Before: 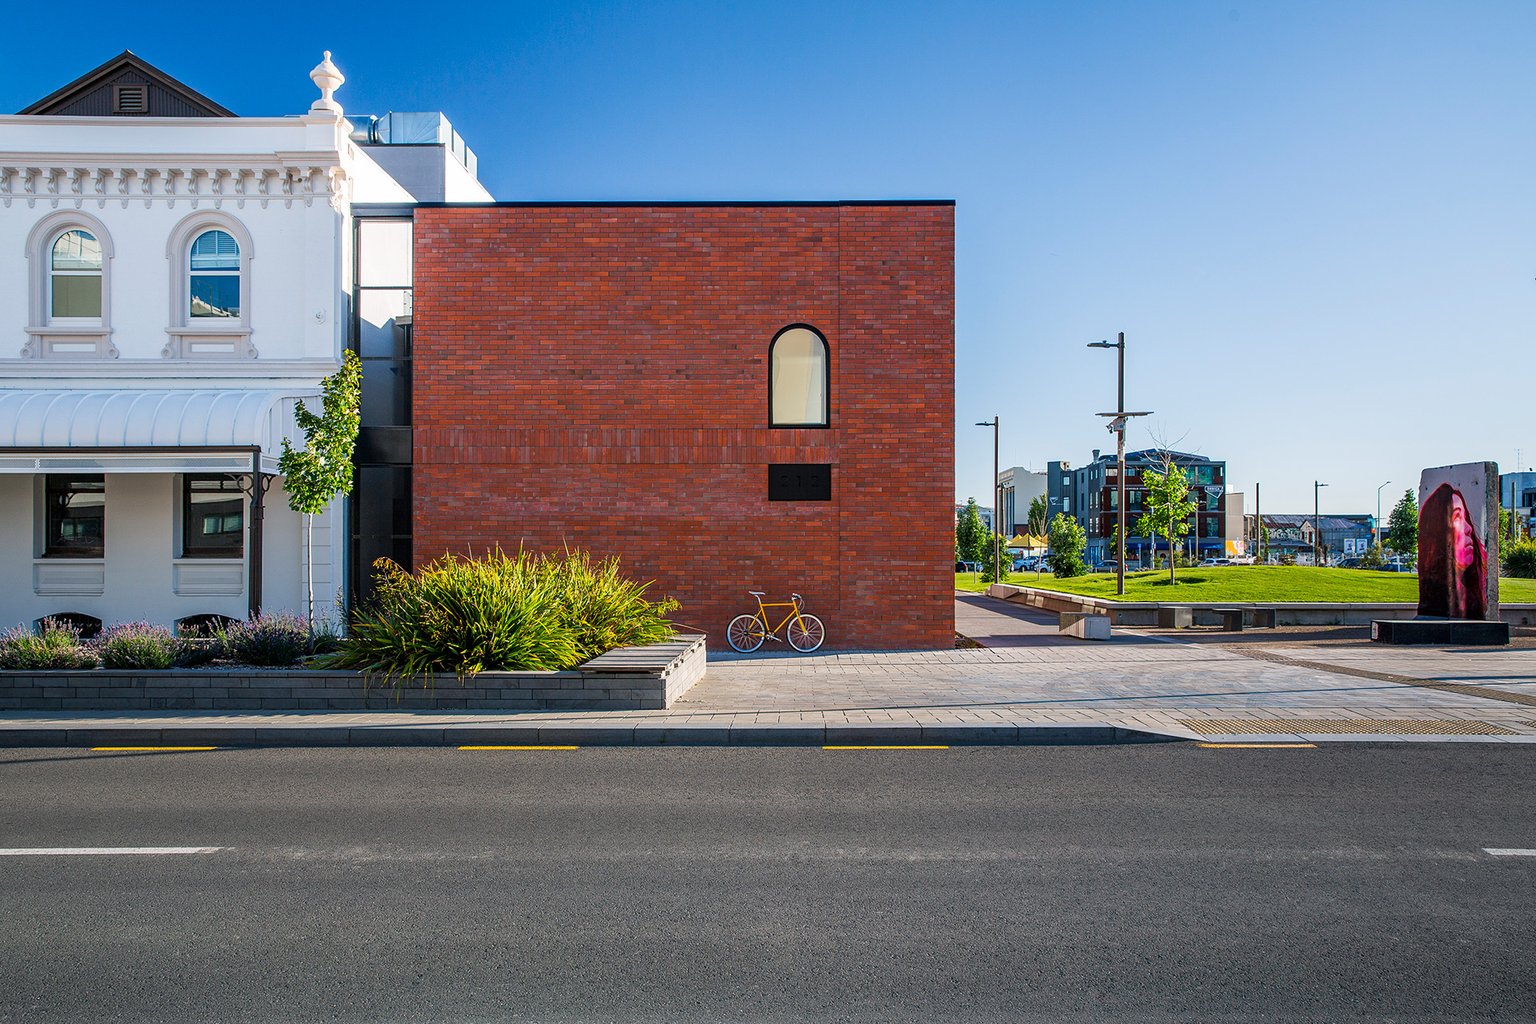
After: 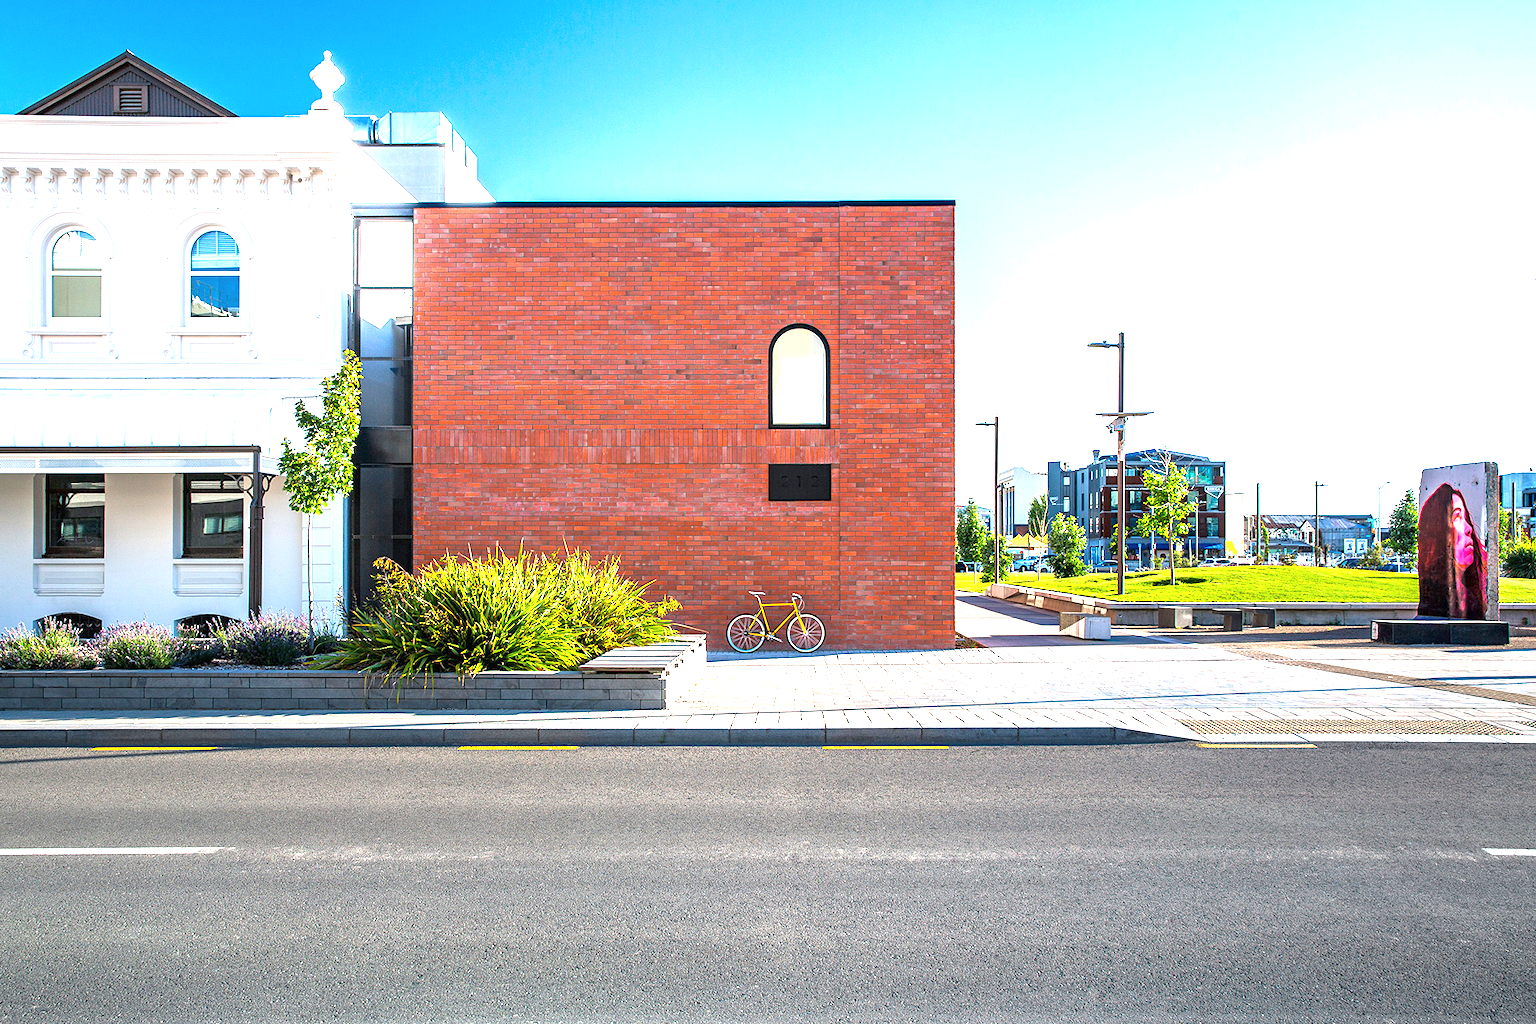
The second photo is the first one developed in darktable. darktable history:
color correction: saturation 0.99
exposure: black level correction 0, exposure 1.625 EV, compensate exposure bias true, compensate highlight preservation false
